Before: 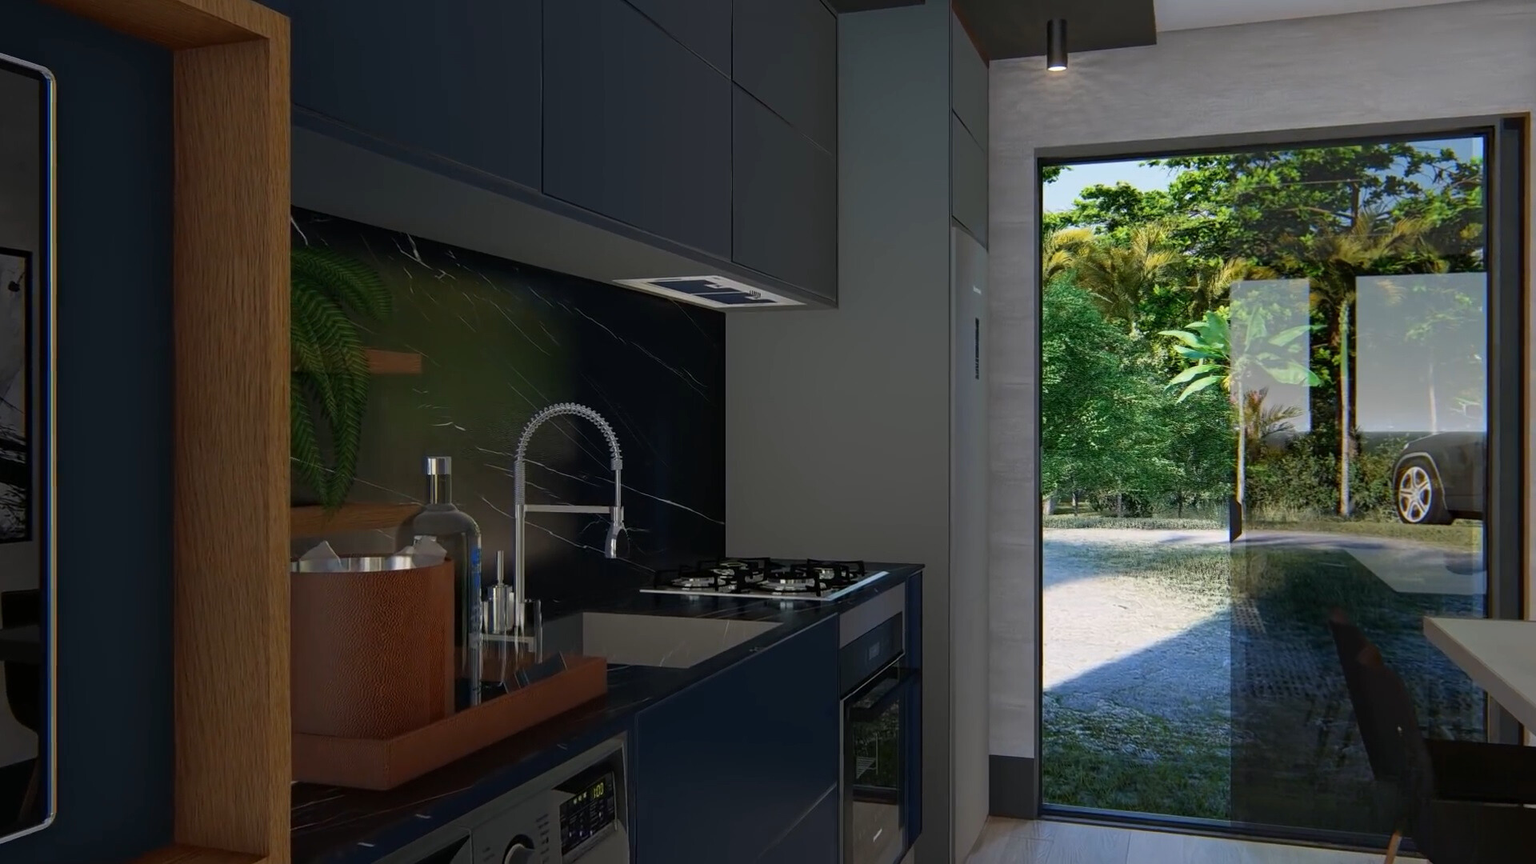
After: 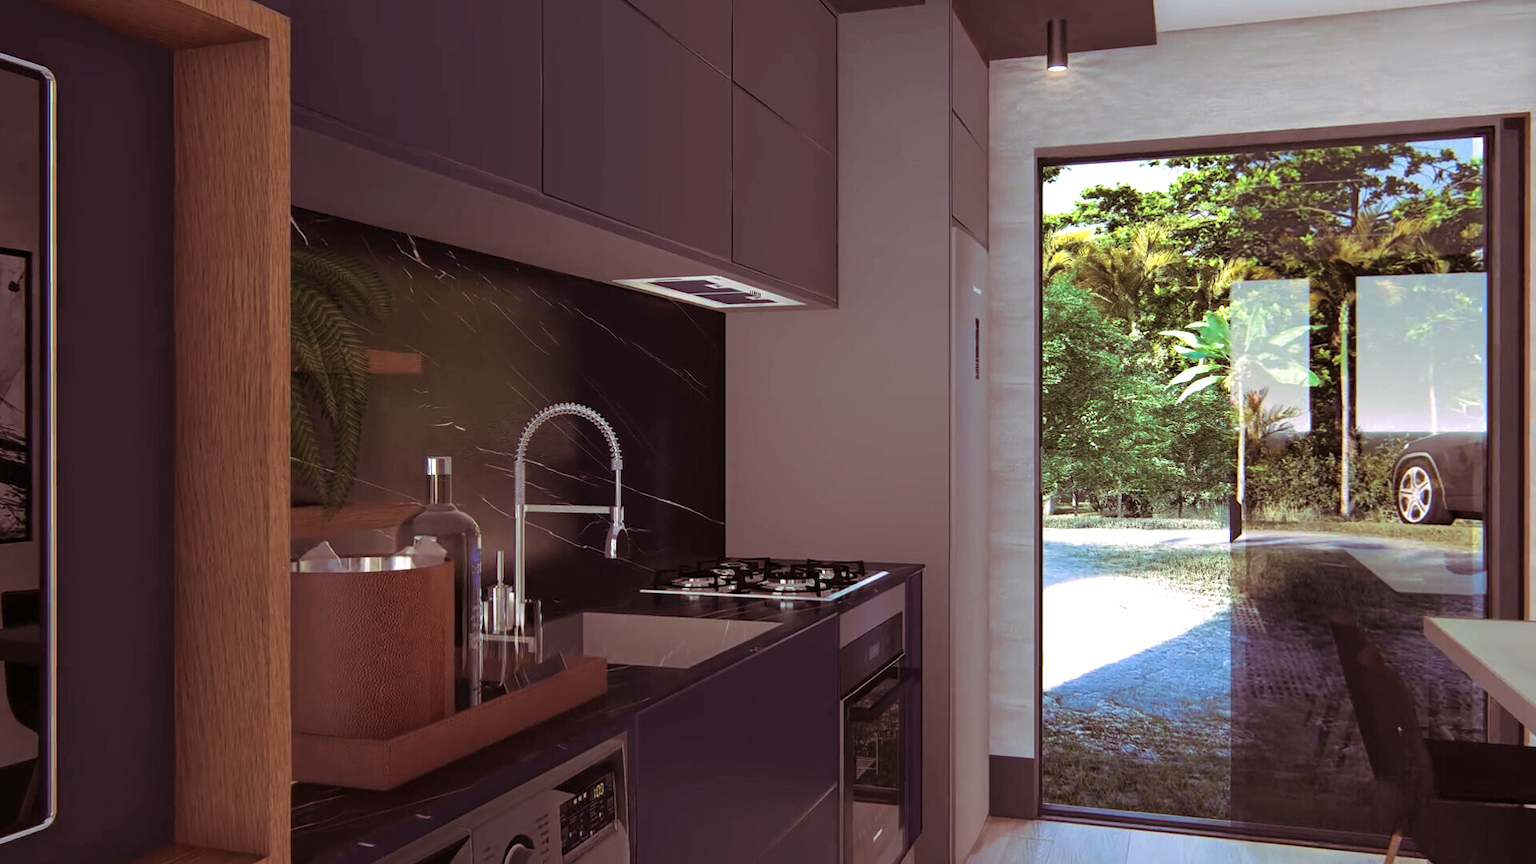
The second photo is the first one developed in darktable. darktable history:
split-toning: highlights › hue 298.8°, highlights › saturation 0.73, compress 41.76%
exposure: black level correction 0, exposure 1 EV, compensate exposure bias true, compensate highlight preservation false
base curve: curves: ch0 [(0, 0) (0.283, 0.295) (1, 1)], preserve colors none
